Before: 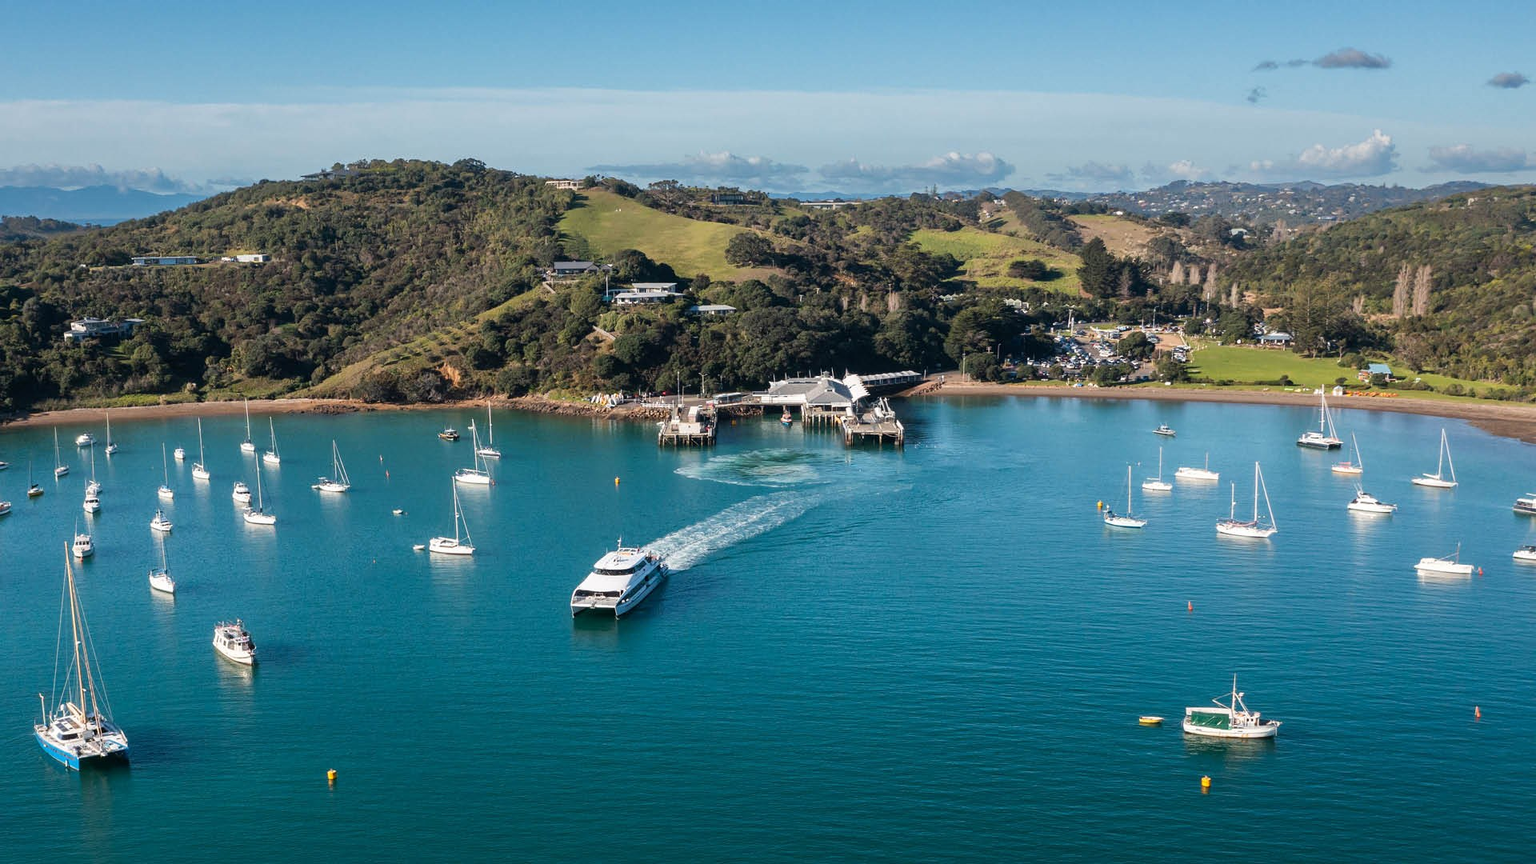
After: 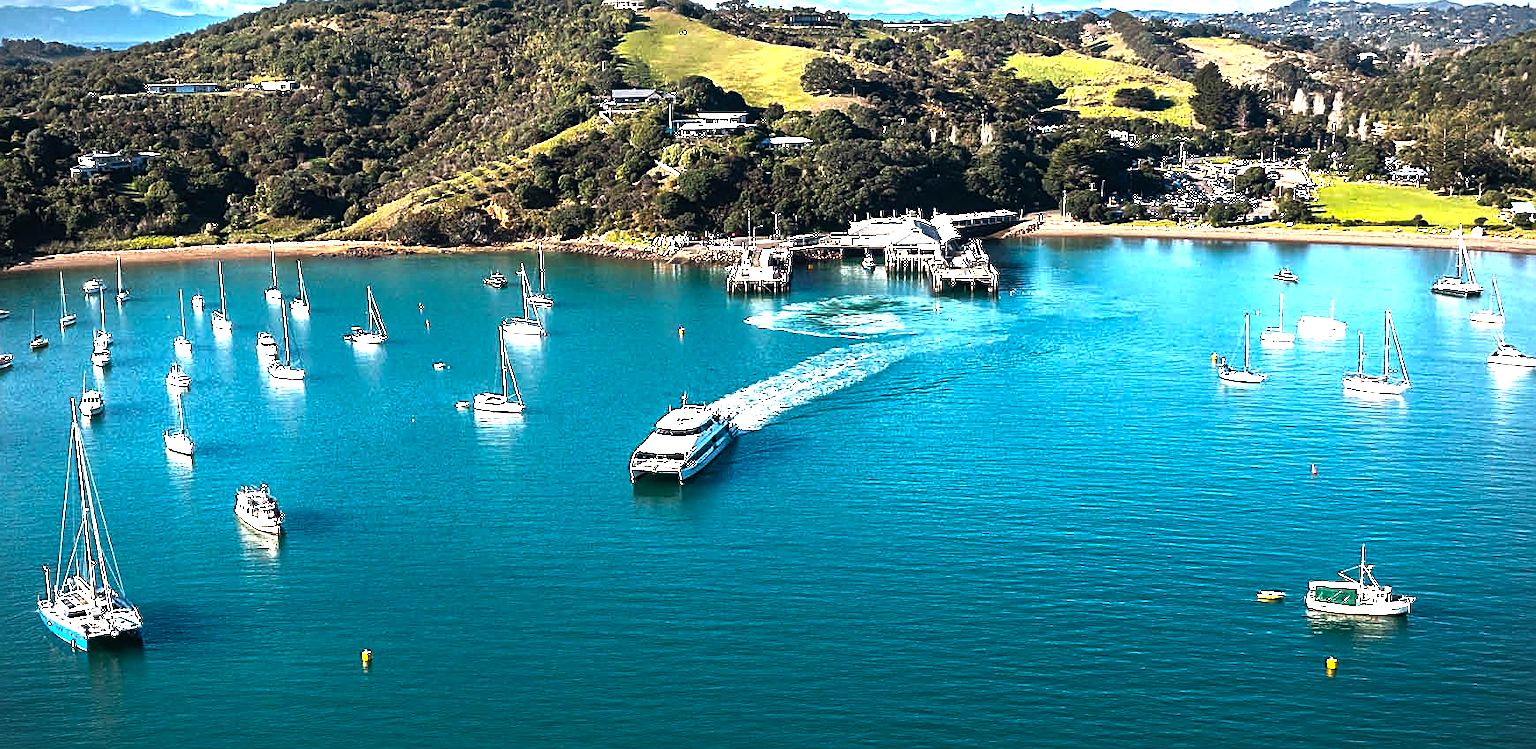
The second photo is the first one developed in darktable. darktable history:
contrast brightness saturation: contrast 0.006, saturation -0.05
crop: top 20.997%, right 9.41%, bottom 0.328%
sharpen: amount 0.566
color balance rgb: perceptual saturation grading › global saturation 19.718%, perceptual brilliance grading › highlights 74.335%, perceptual brilliance grading › shadows -30.255%
shadows and highlights: shadows 37.66, highlights -28.05, highlights color adjustment 55.81%, soften with gaussian
vignetting: brightness -0.467, saturation -0.305
levels: levels [0, 0.435, 0.917]
